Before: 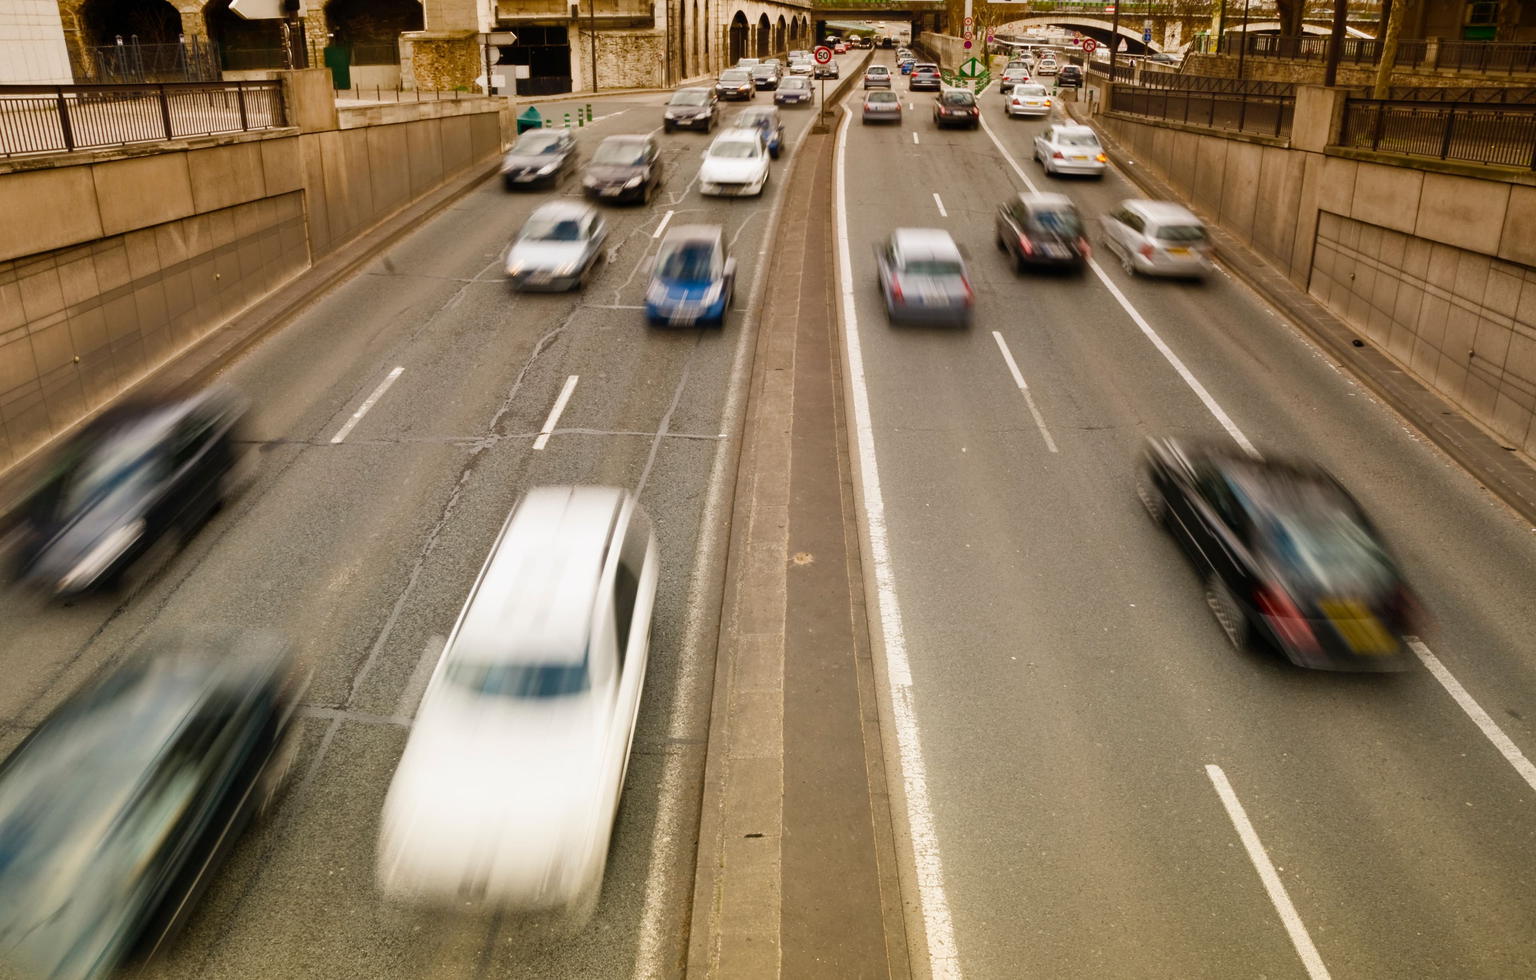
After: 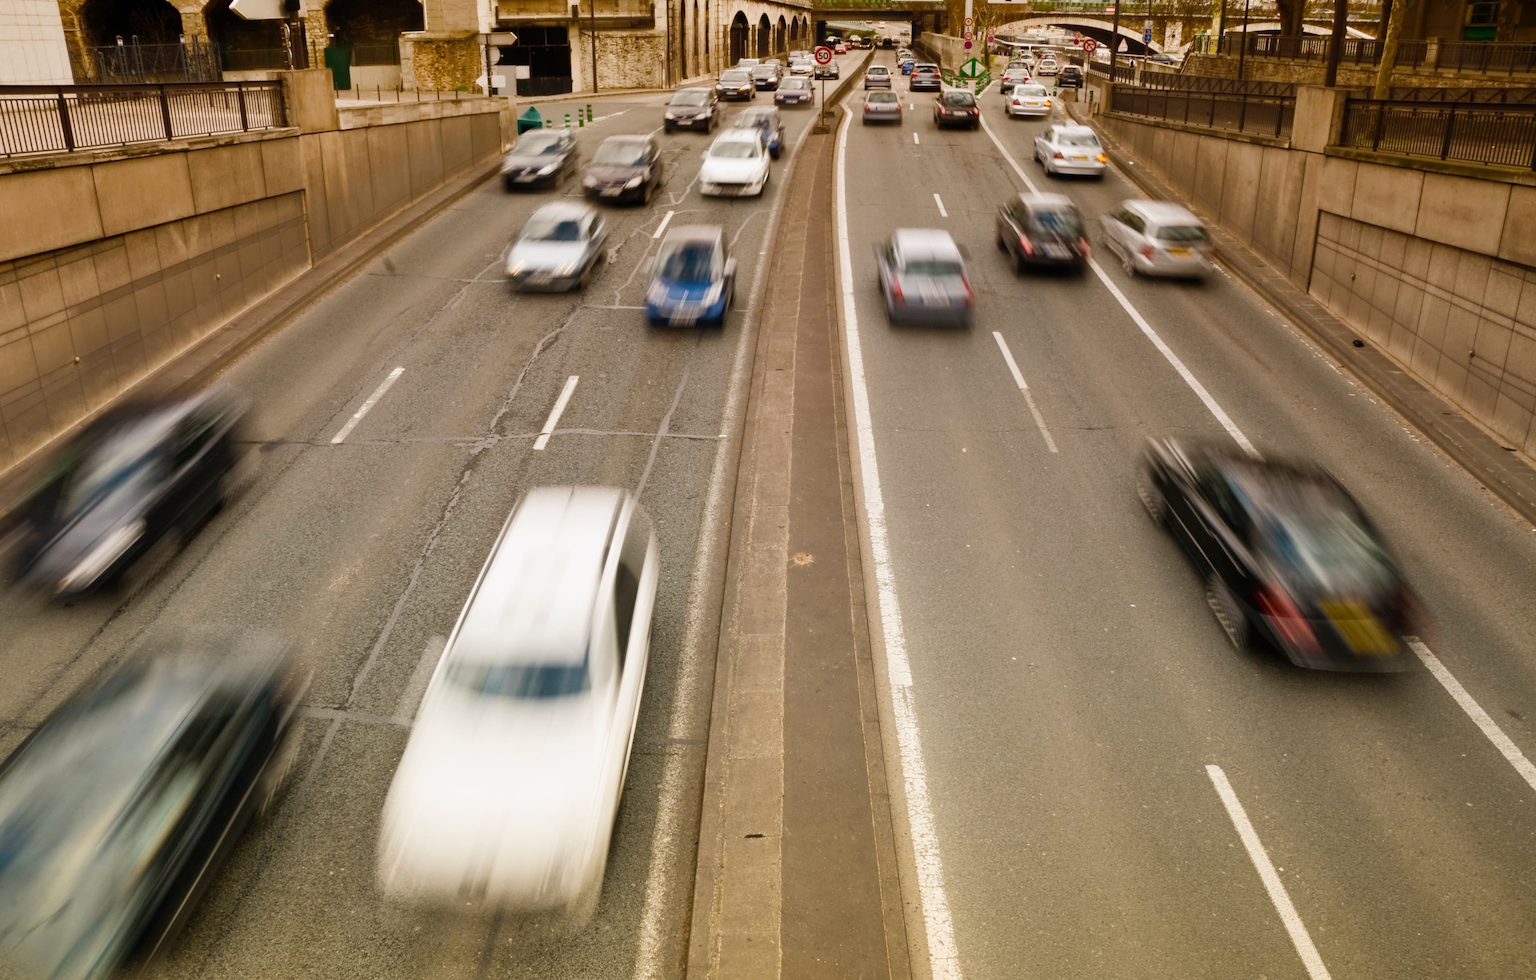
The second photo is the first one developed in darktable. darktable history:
split-toning: shadows › hue 26°, shadows › saturation 0.92, highlights › hue 40°, highlights › saturation 0.92, balance -63, compress 0% | blend: blend mode normal, opacity 3%; mask: uniform (no mask)
